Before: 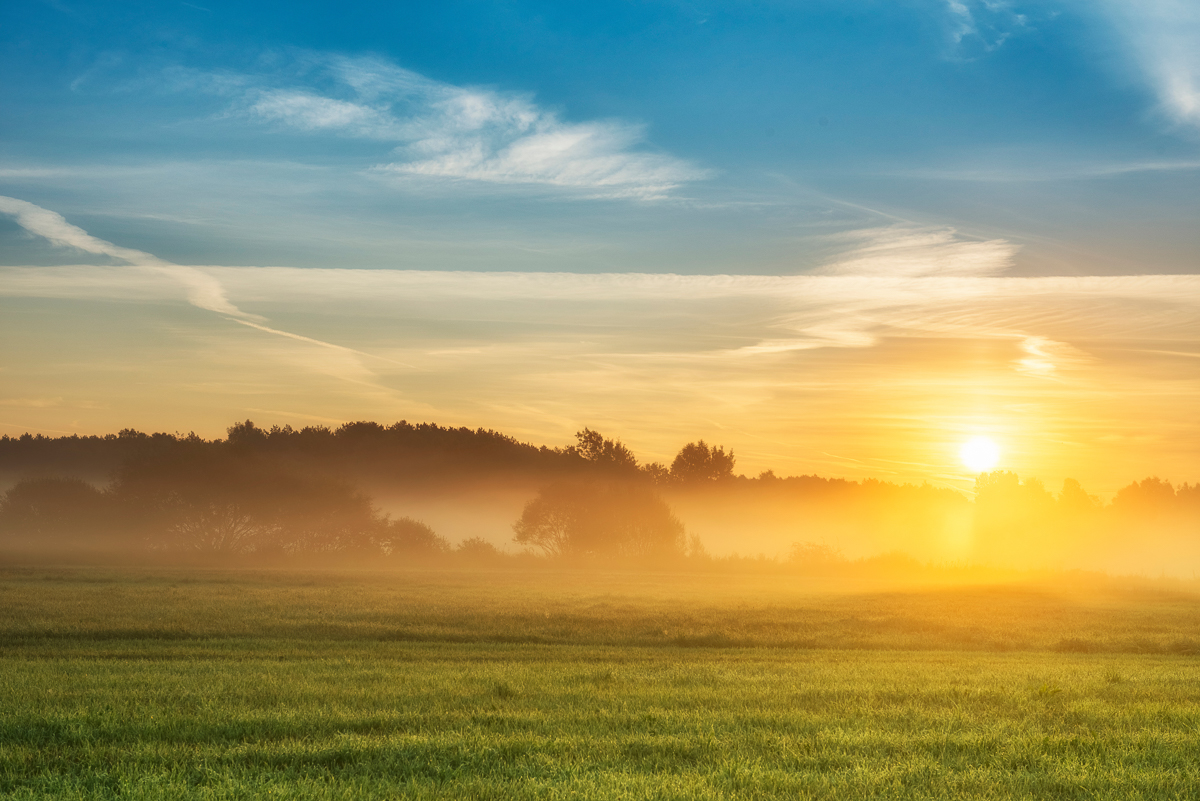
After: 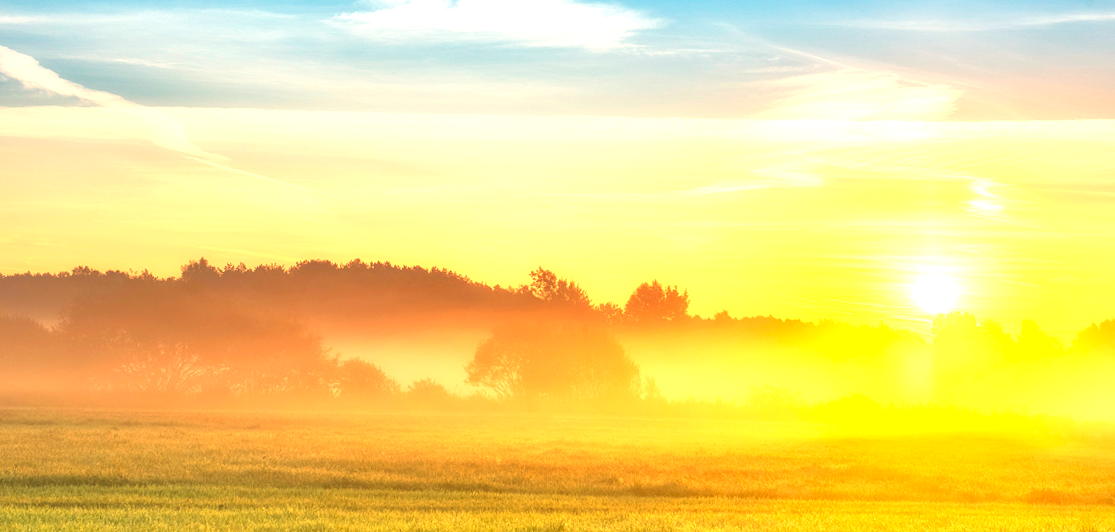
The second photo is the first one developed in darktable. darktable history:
tone equalizer: -7 EV 0.15 EV, -6 EV 0.6 EV, -5 EV 1.15 EV, -4 EV 1.33 EV, -3 EV 1.15 EV, -2 EV 0.6 EV, -1 EV 0.15 EV, mask exposure compensation -0.5 EV
crop: top 16.727%, bottom 16.727%
exposure: black level correction 0, exposure 1.2 EV, compensate highlight preservation false
white balance: red 1.127, blue 0.943
rotate and perspective: rotation 0.215°, lens shift (vertical) -0.139, crop left 0.069, crop right 0.939, crop top 0.002, crop bottom 0.996
local contrast: on, module defaults
rgb levels: levels [[0.029, 0.461, 0.922], [0, 0.5, 1], [0, 0.5, 1]]
contrast brightness saturation: contrast -0.1, brightness 0.05, saturation 0.08
